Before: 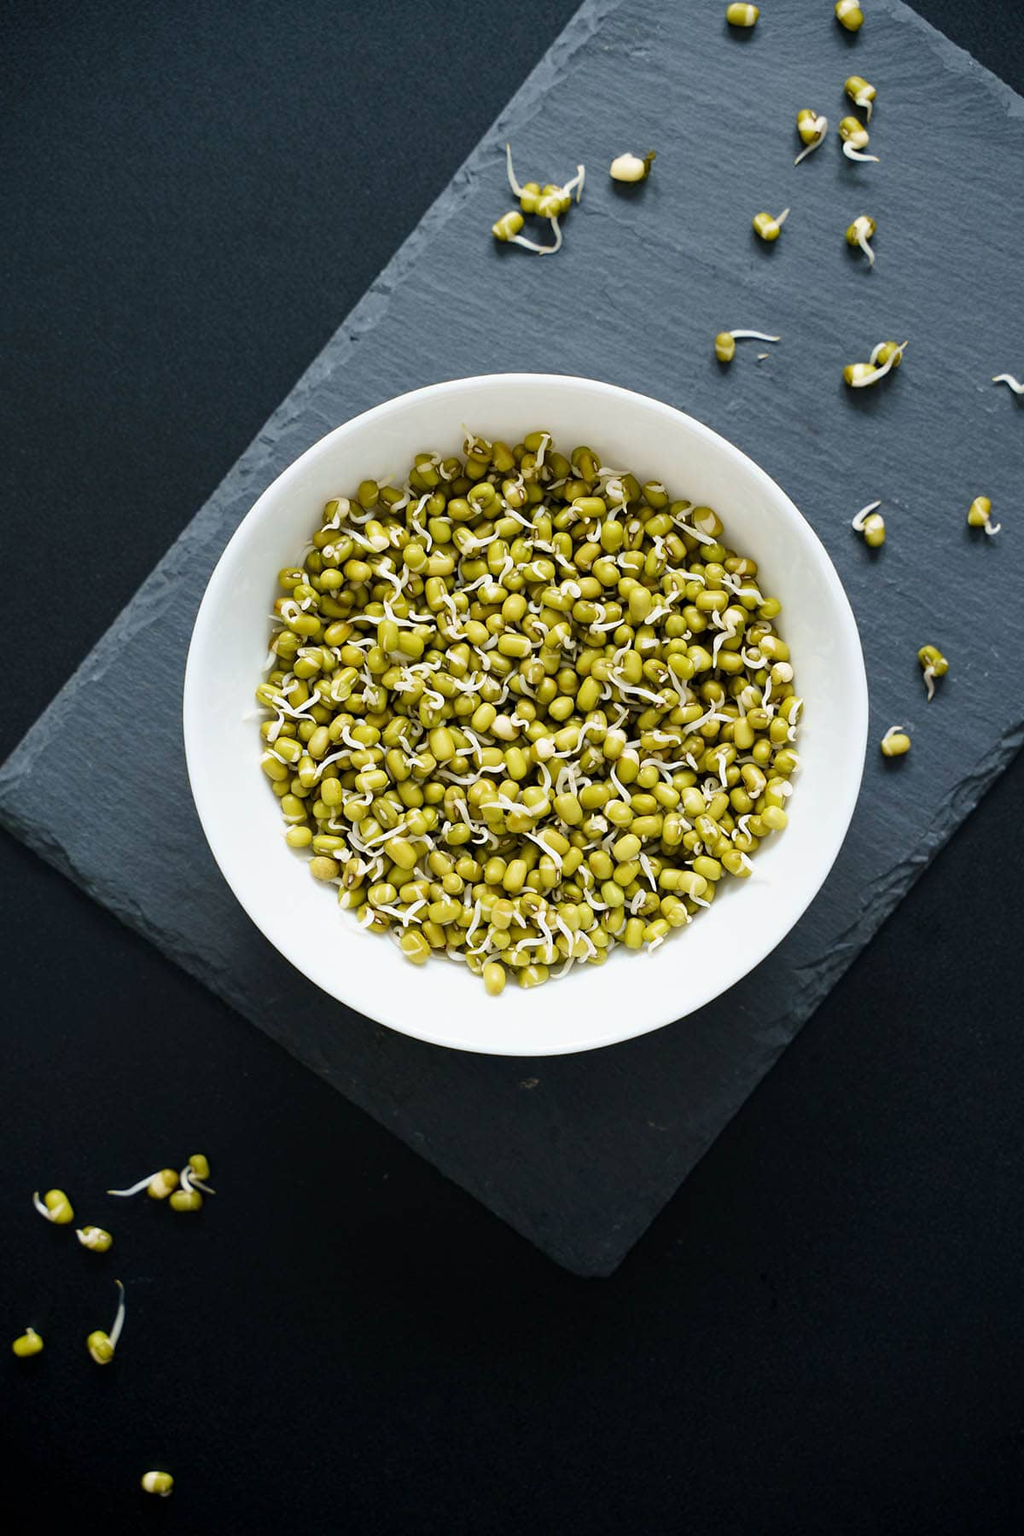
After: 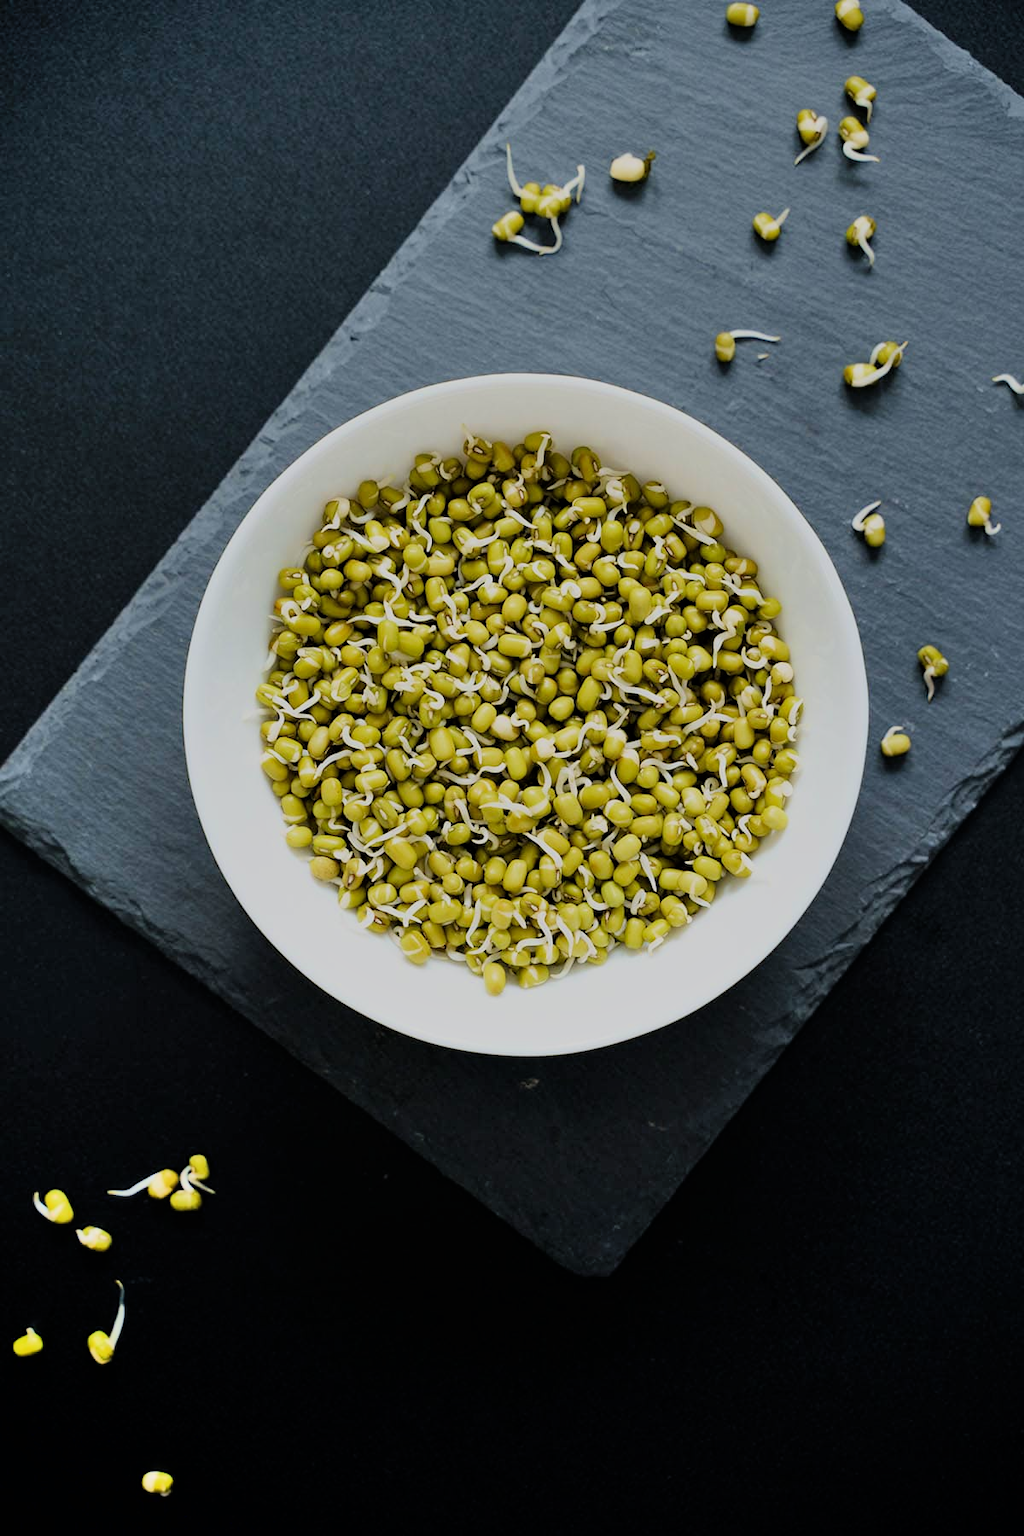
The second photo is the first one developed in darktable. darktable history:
shadows and highlights: shadows 43.71, white point adjustment -1.46, soften with gaussian
exposure: compensate highlight preservation false
filmic rgb: black relative exposure -7.65 EV, white relative exposure 4.56 EV, hardness 3.61, color science v6 (2022)
